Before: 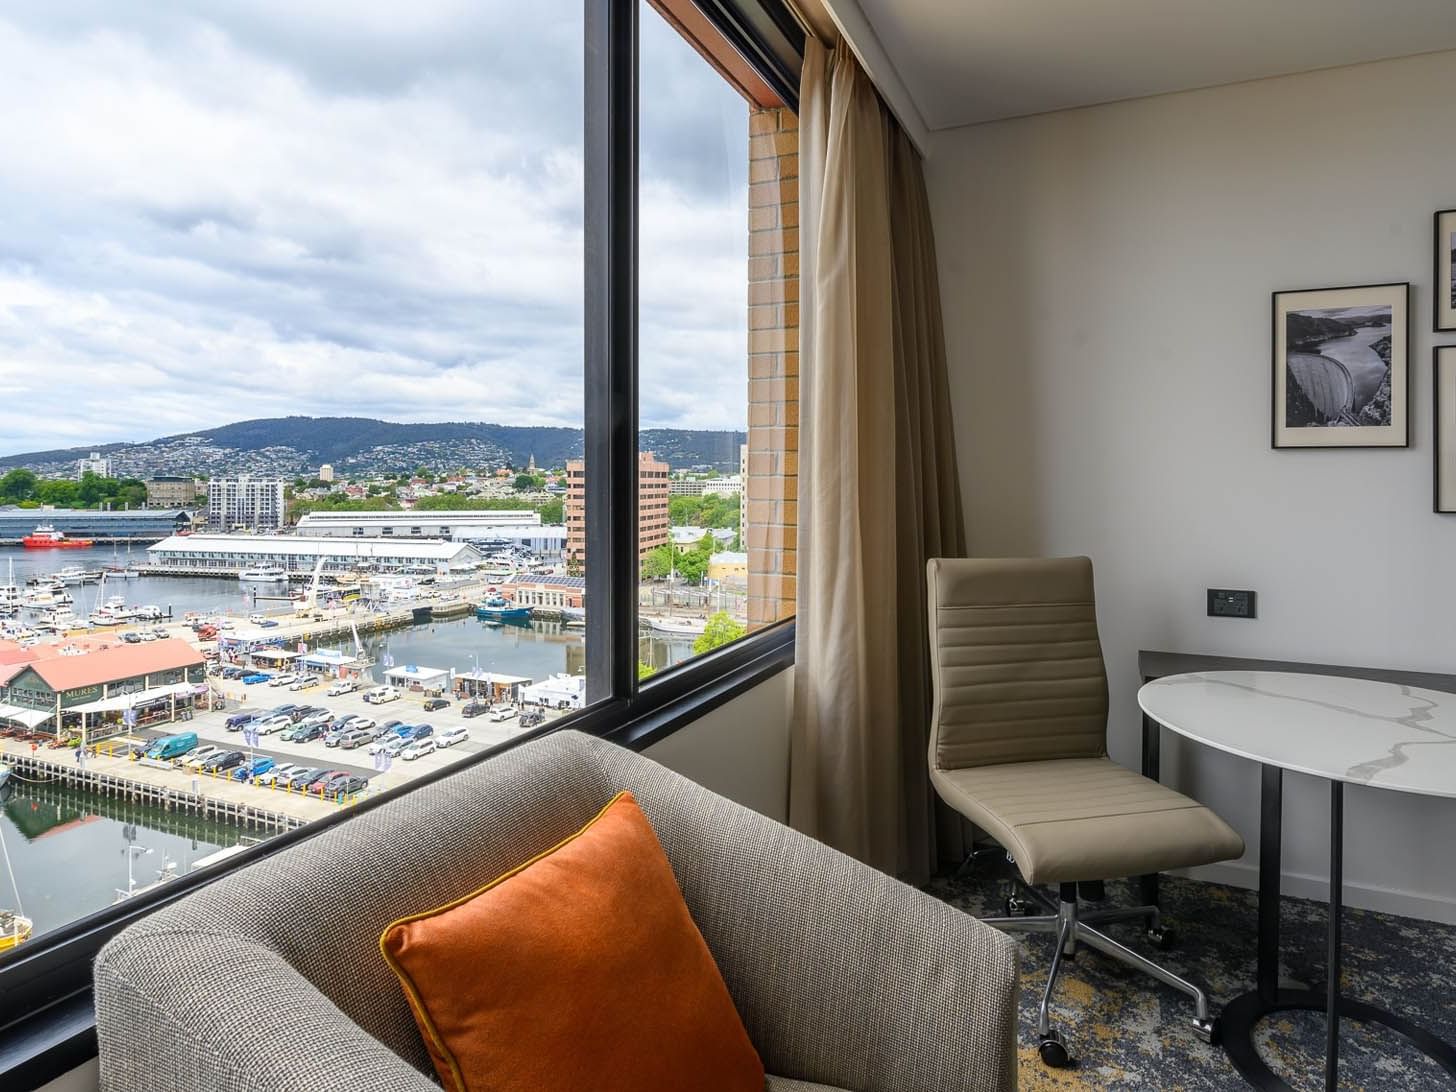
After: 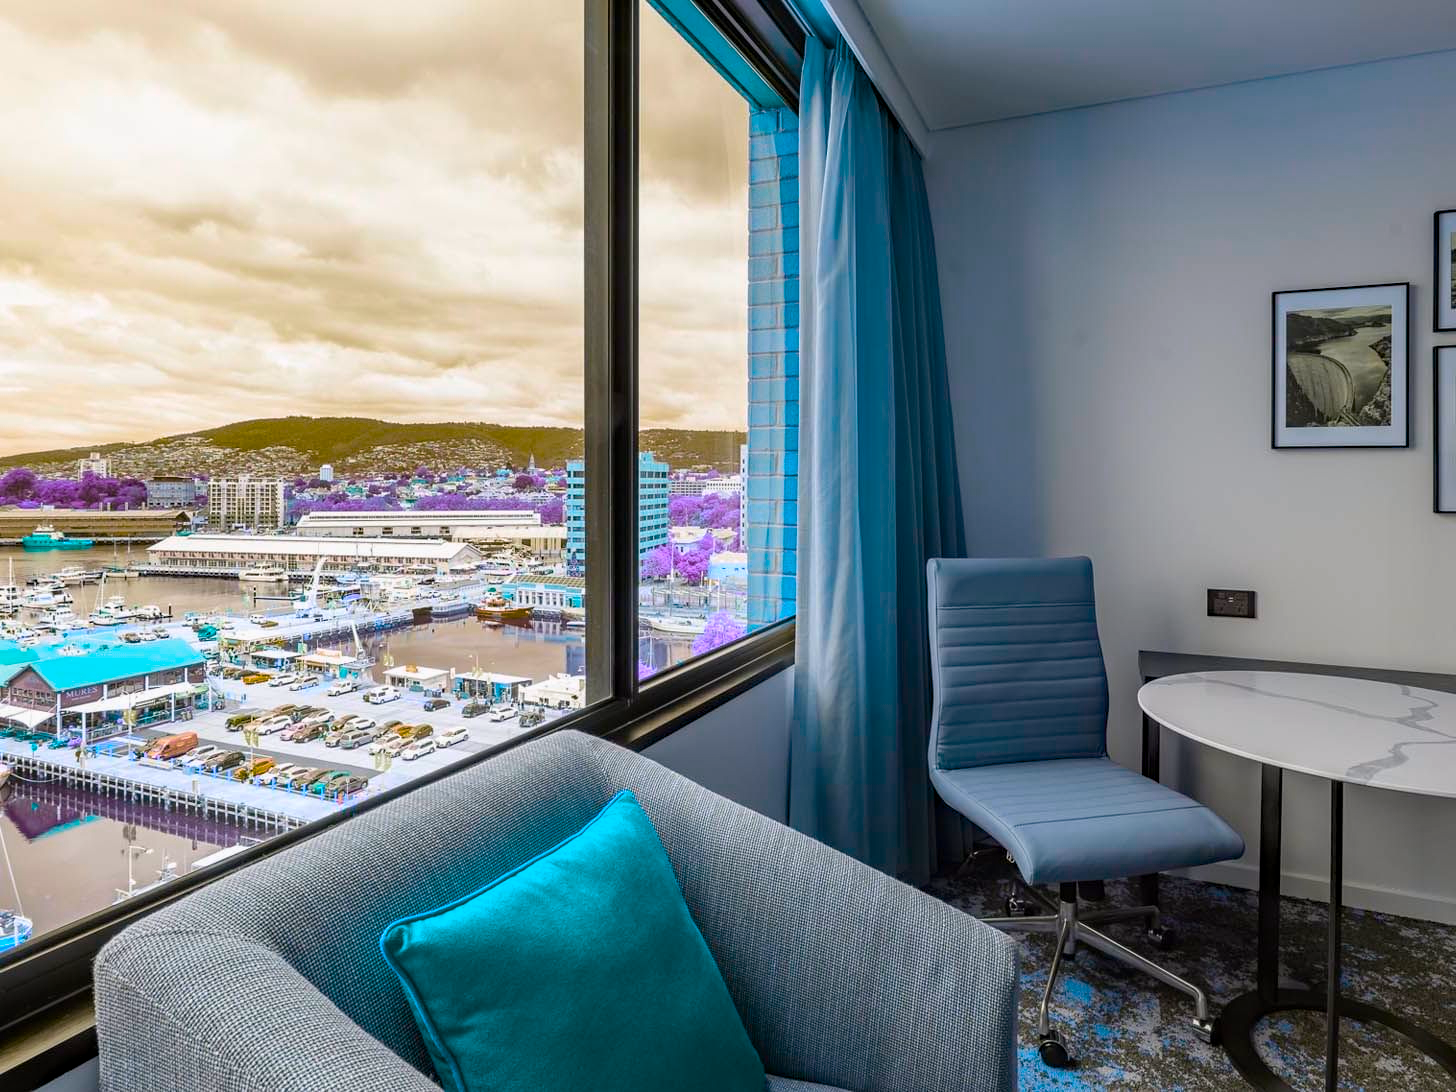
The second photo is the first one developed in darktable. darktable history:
haze removal: compatibility mode true, adaptive false
color balance rgb: perceptual saturation grading › global saturation 0.767%, hue shift 179.79°, perceptual brilliance grading › global brilliance 1.876%, perceptual brilliance grading › highlights -3.734%, global vibrance 49.803%, contrast 0.582%
color zones: curves: ch1 [(0, 0.525) (0.143, 0.556) (0.286, 0.52) (0.429, 0.5) (0.571, 0.5) (0.714, 0.5) (0.857, 0.503) (1, 0.525)]
